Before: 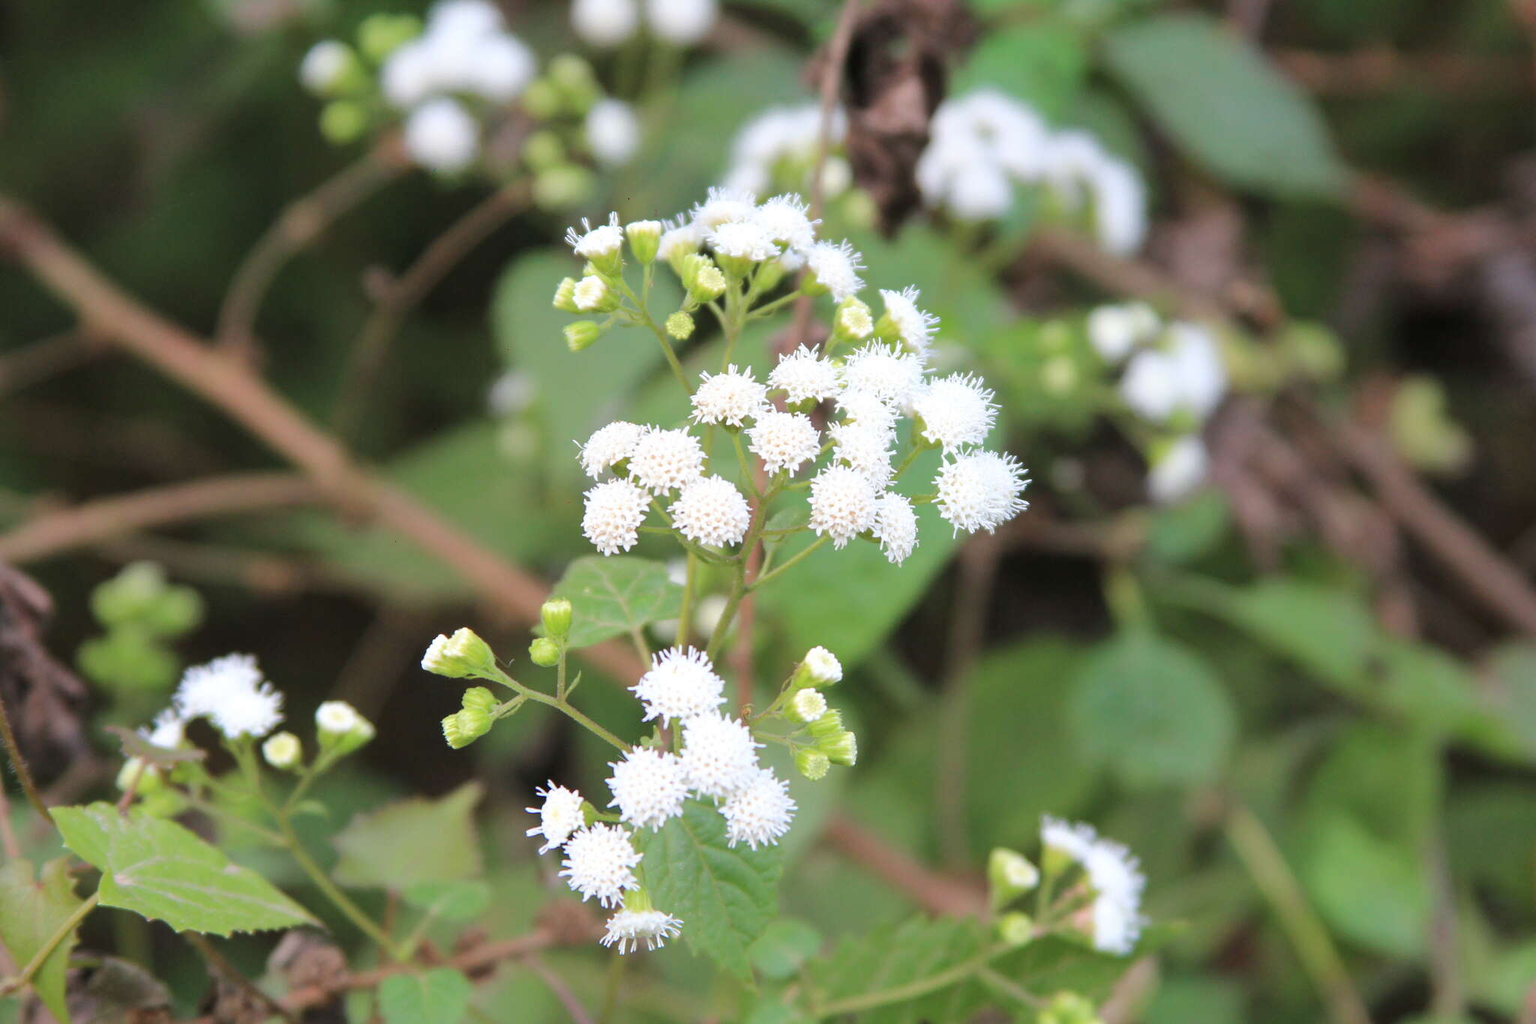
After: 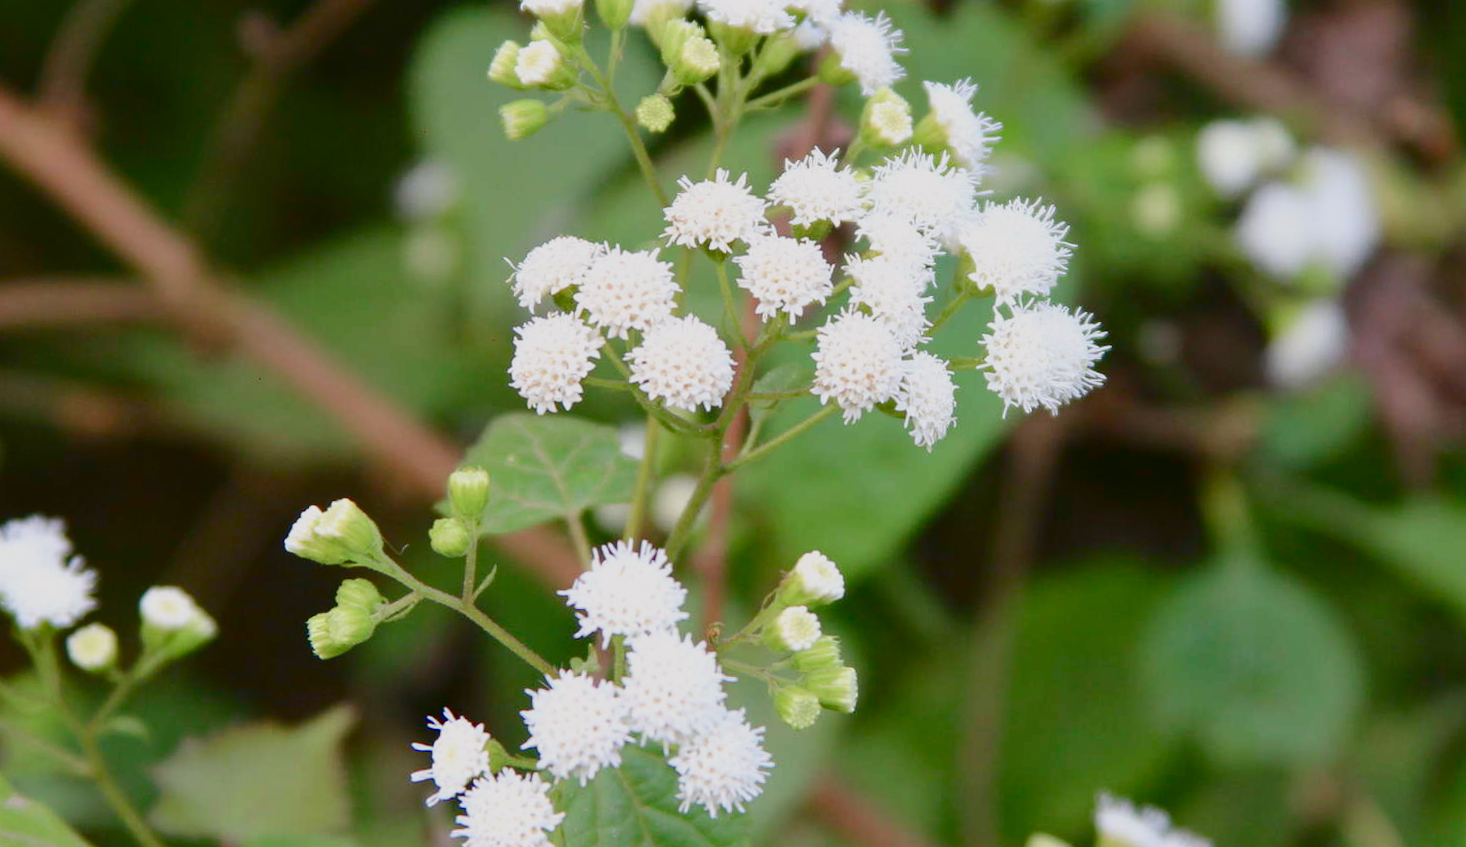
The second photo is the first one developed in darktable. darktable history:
crop and rotate: angle -3.37°, left 9.79%, top 20.73%, right 12.42%, bottom 11.82%
contrast brightness saturation: contrast 0.19, brightness -0.11, saturation 0.21
color balance rgb: shadows lift › chroma 1%, shadows lift › hue 113°, highlights gain › chroma 0.2%, highlights gain › hue 333°, perceptual saturation grading › global saturation 20%, perceptual saturation grading › highlights -50%, perceptual saturation grading › shadows 25%, contrast -20%
